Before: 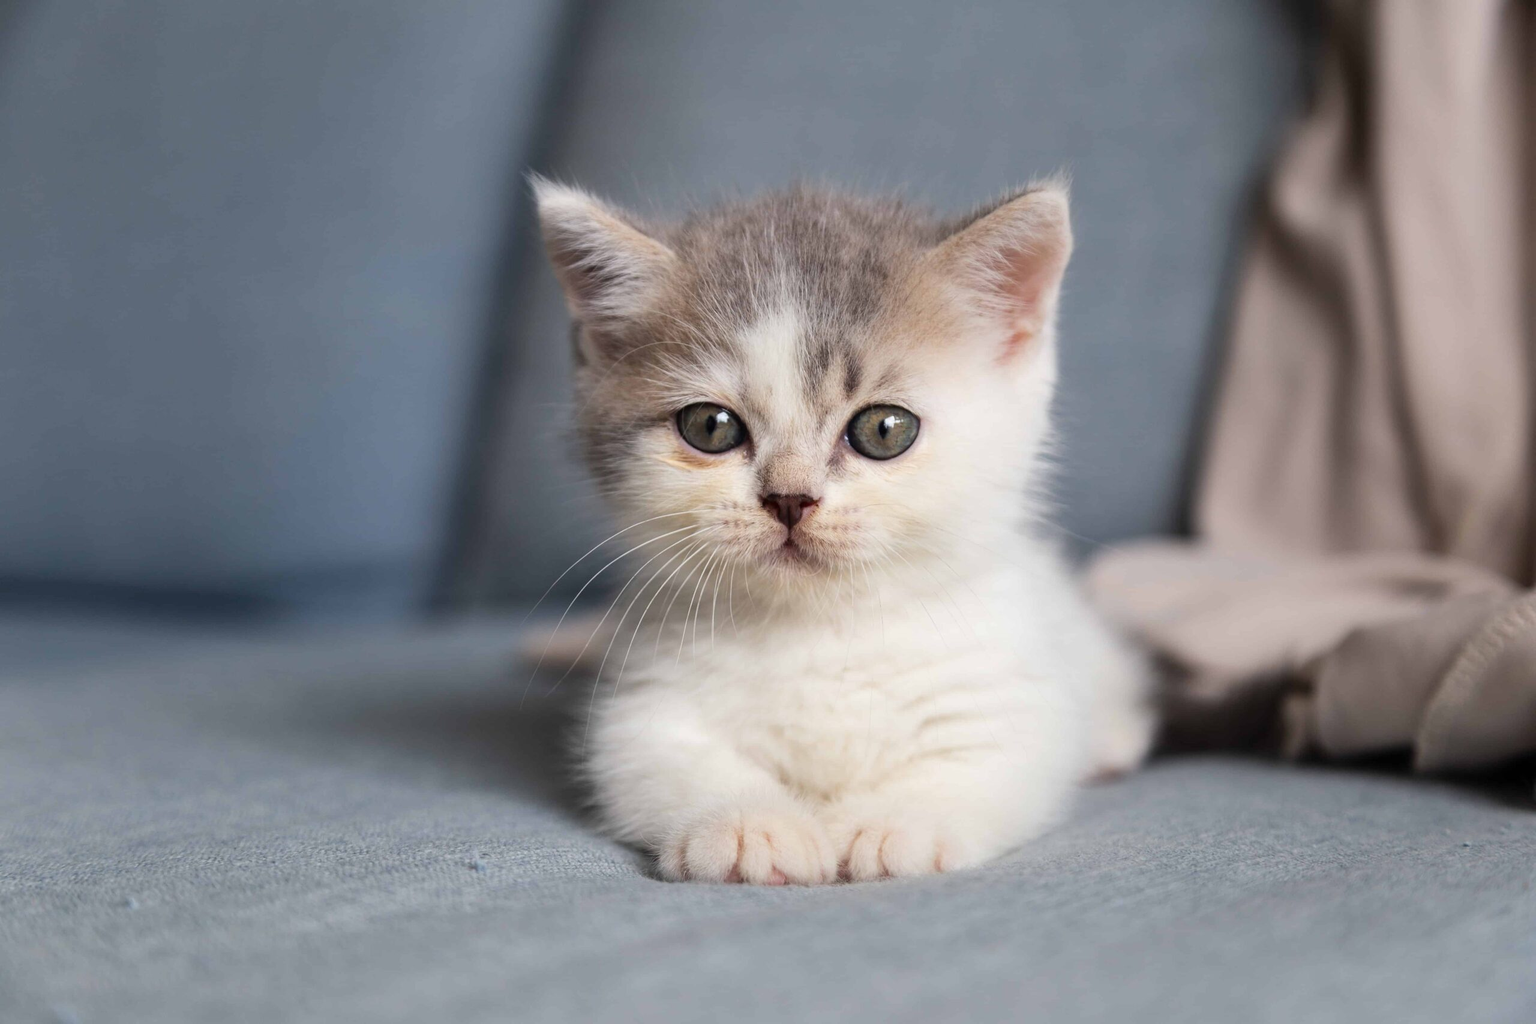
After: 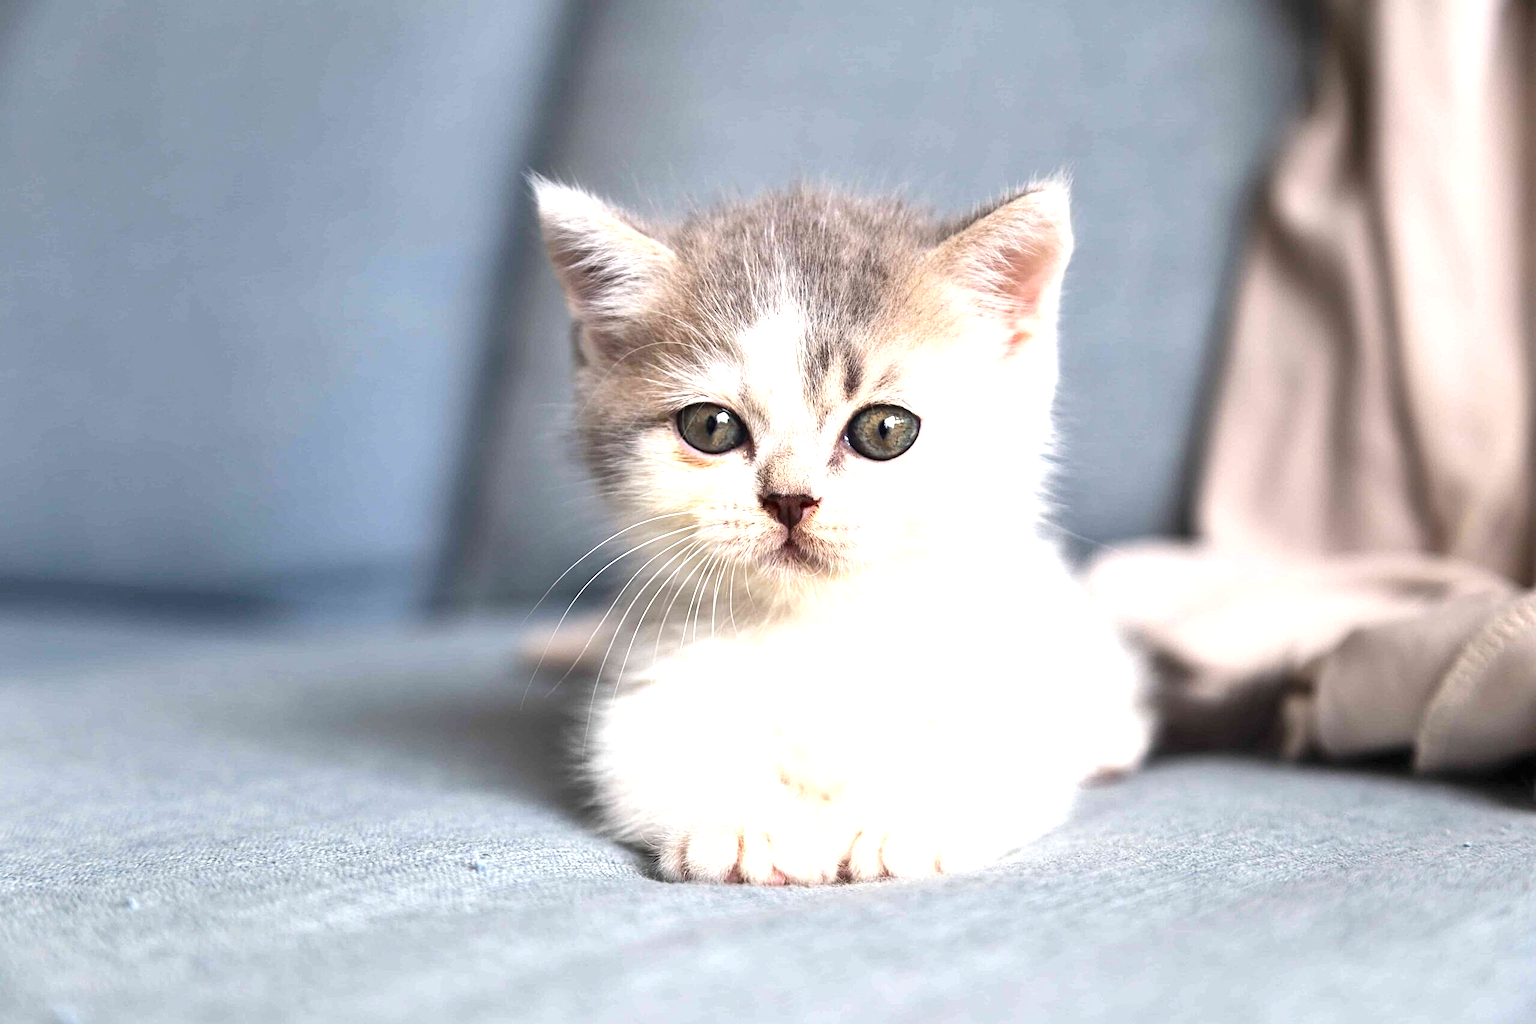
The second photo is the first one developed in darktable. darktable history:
sharpen: radius 2.214, amount 0.382, threshold 0.11
shadows and highlights: shadows 52.05, highlights -28.66, soften with gaussian
exposure: black level correction 0, exposure 1.2 EV, compensate highlight preservation false
